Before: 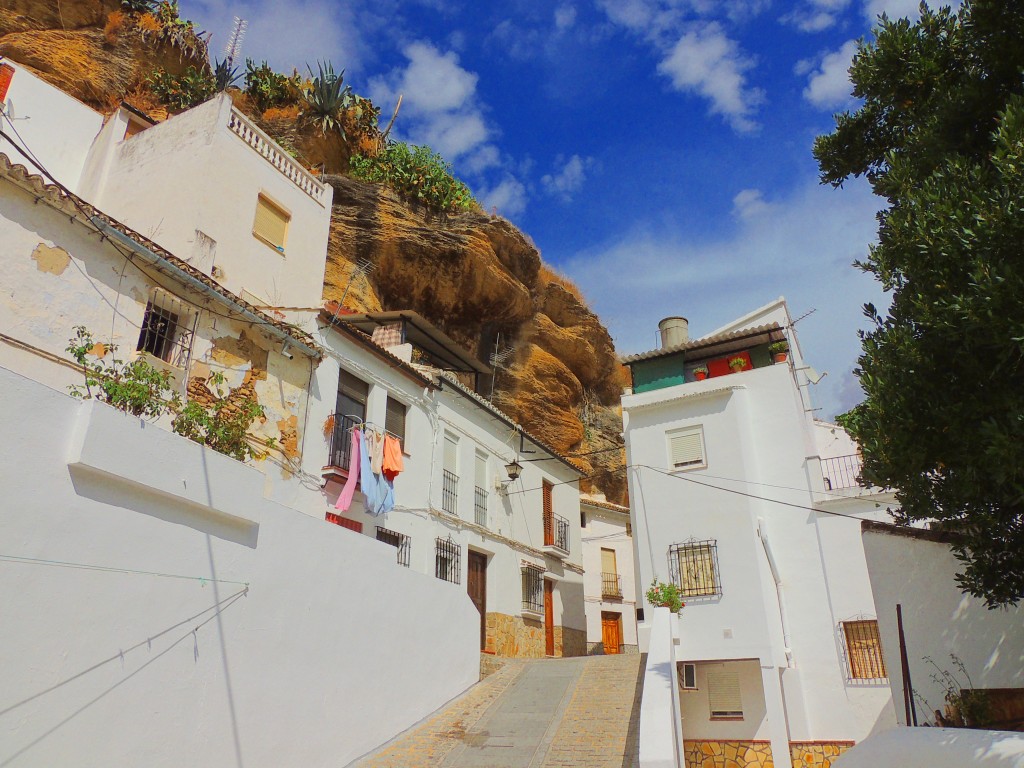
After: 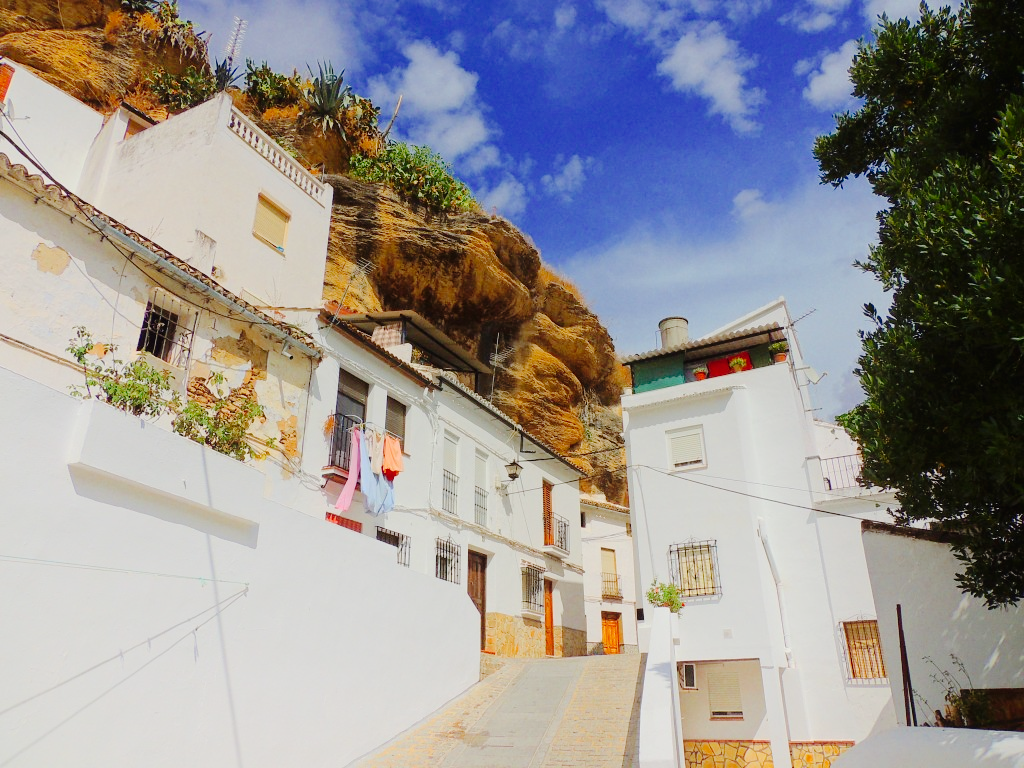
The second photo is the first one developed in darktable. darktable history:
tone curve: curves: ch0 [(0, 0) (0.003, 0.011) (0.011, 0.012) (0.025, 0.013) (0.044, 0.023) (0.069, 0.04) (0.1, 0.06) (0.136, 0.094) (0.177, 0.145) (0.224, 0.213) (0.277, 0.301) (0.335, 0.389) (0.399, 0.473) (0.468, 0.554) (0.543, 0.627) (0.623, 0.694) (0.709, 0.763) (0.801, 0.83) (0.898, 0.906) (1, 1)], preserve colors none
shadows and highlights: shadows -24.28, highlights 49.77, soften with gaussian
